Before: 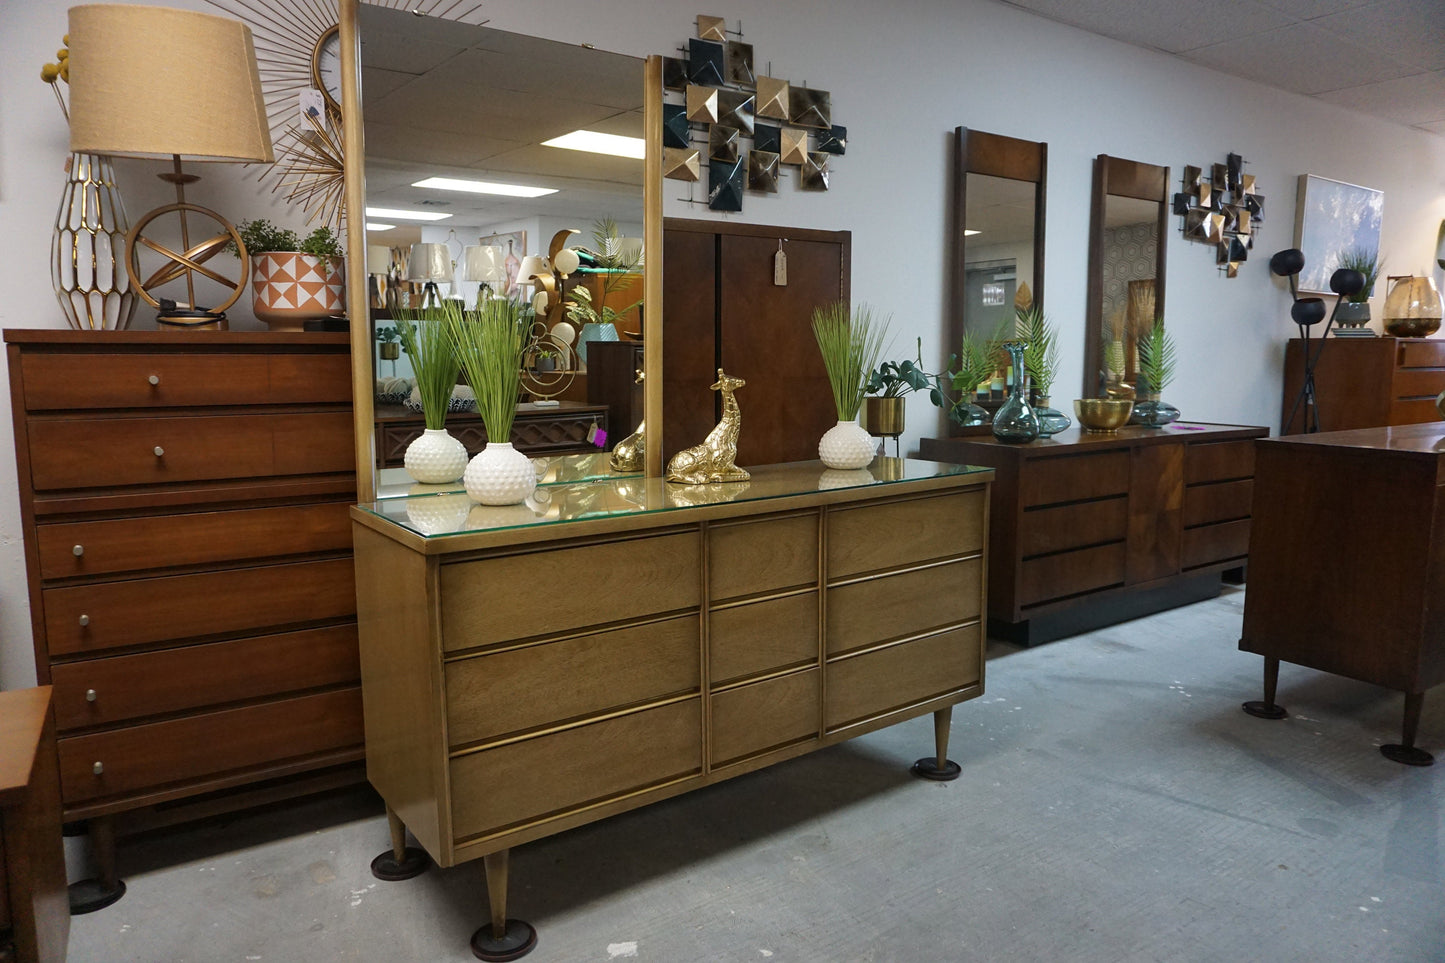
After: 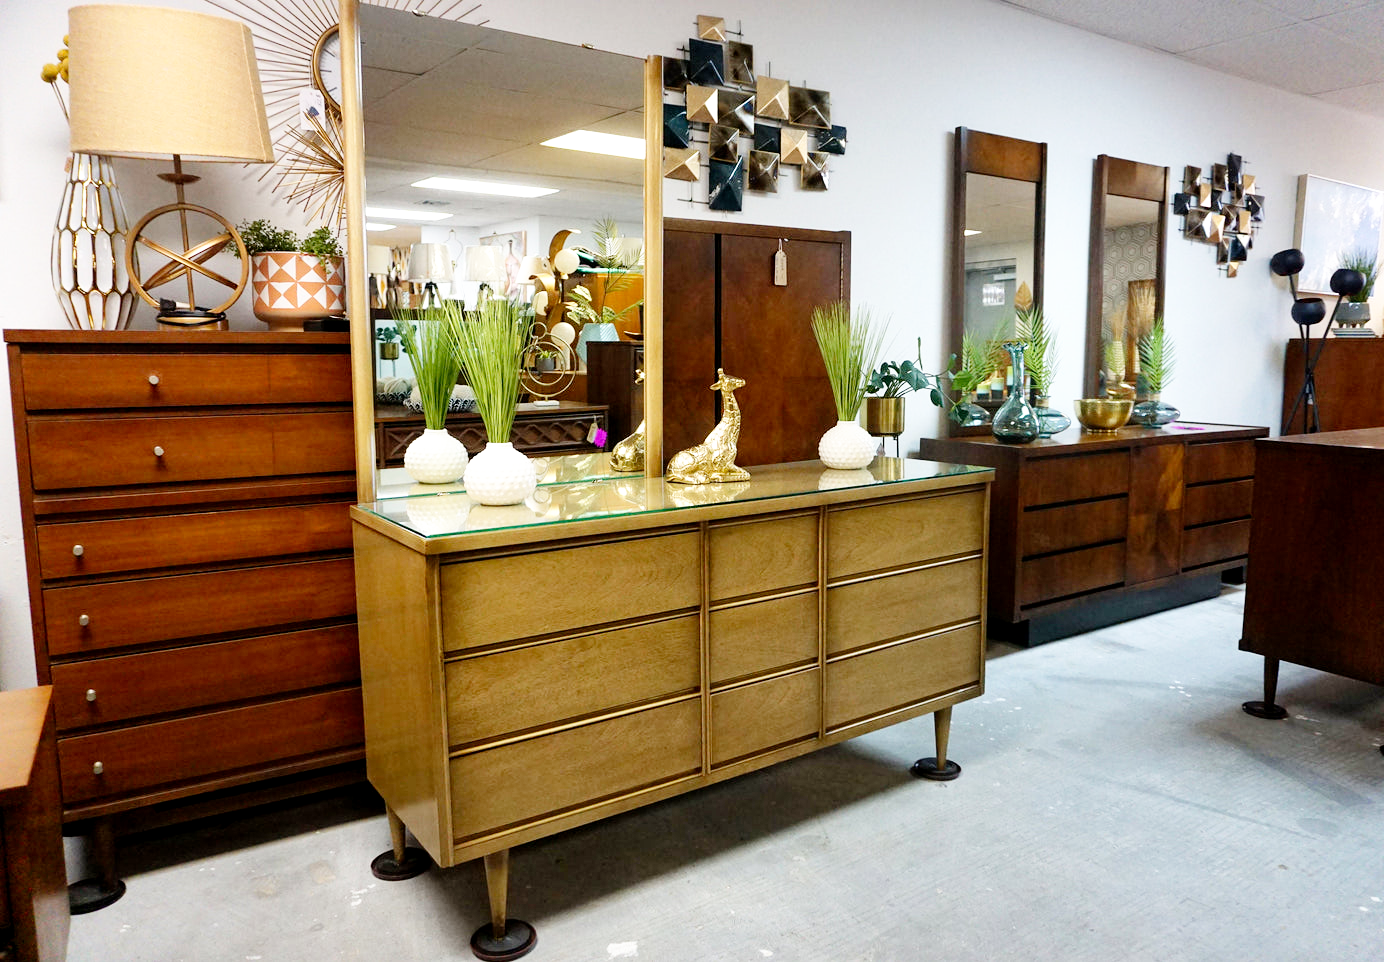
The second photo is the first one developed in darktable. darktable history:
base curve: curves: ch0 [(0, 0) (0.008, 0.007) (0.022, 0.029) (0.048, 0.089) (0.092, 0.197) (0.191, 0.399) (0.275, 0.534) (0.357, 0.65) (0.477, 0.78) (0.542, 0.833) (0.799, 0.973) (1, 1)], preserve colors none
crop: right 4.167%, bottom 0.03%
exposure: black level correction 0.005, exposure 0.416 EV, compensate highlight preservation false
